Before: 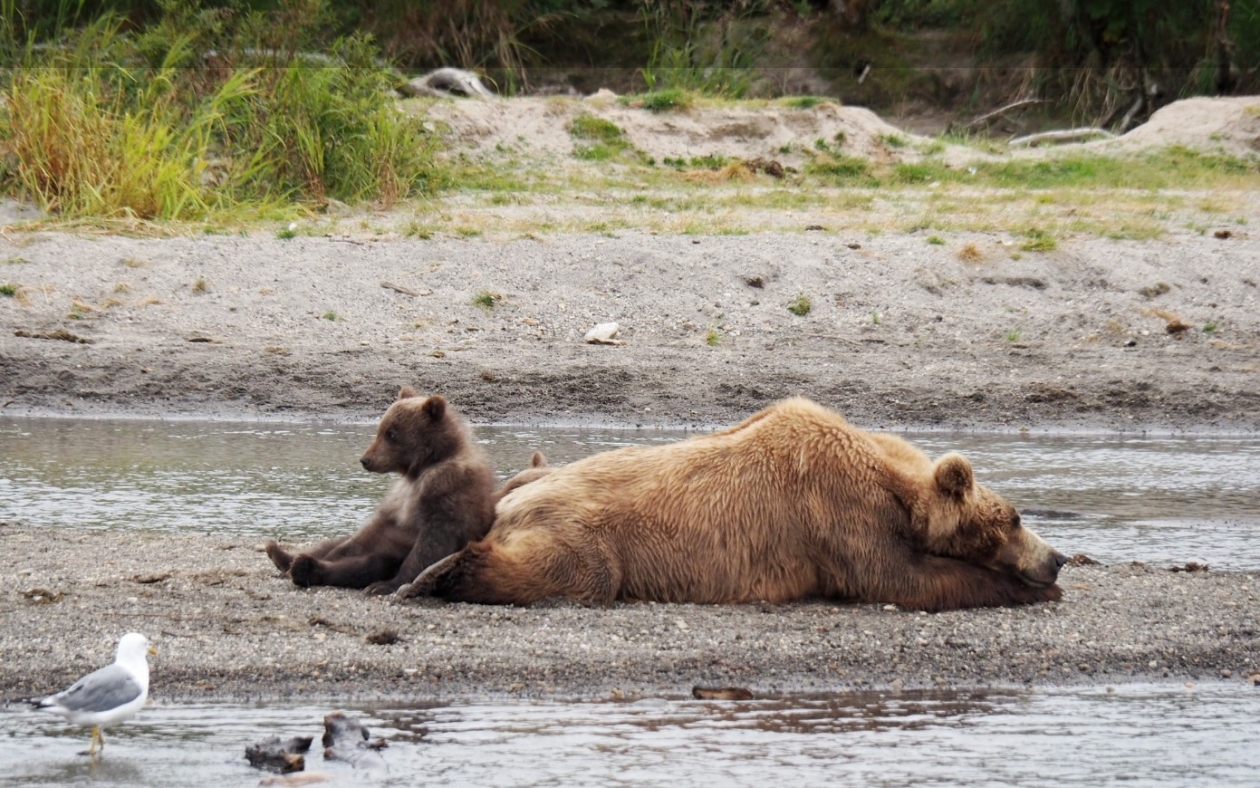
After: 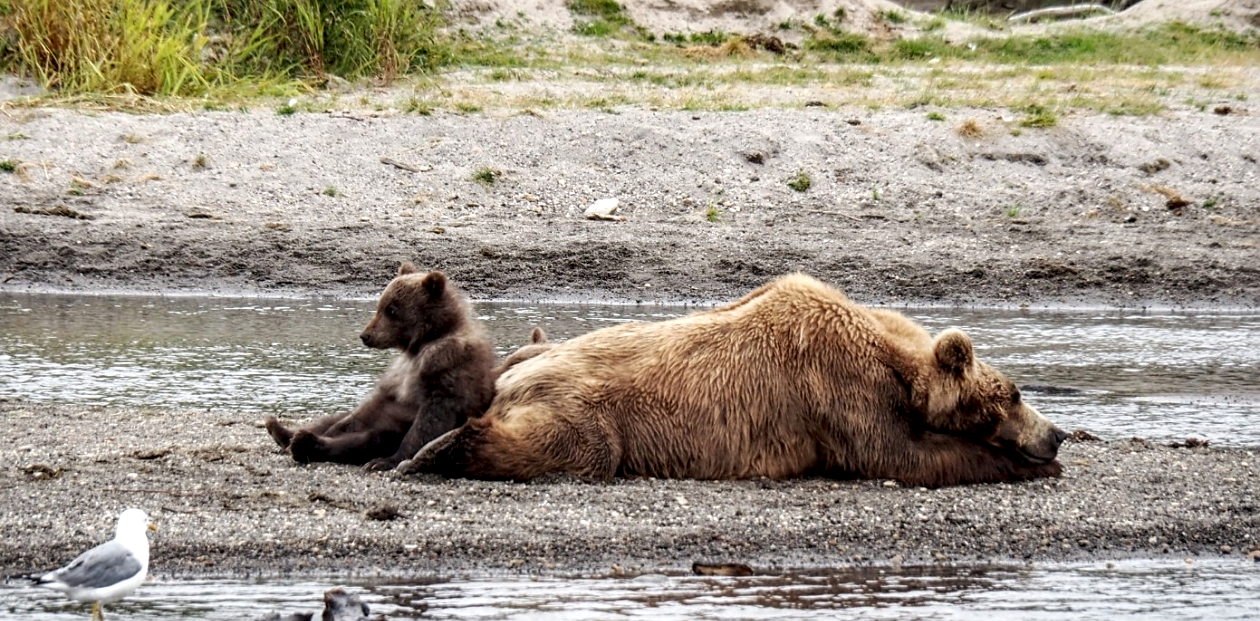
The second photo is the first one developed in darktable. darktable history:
crop and rotate: top 15.82%, bottom 5.317%
exposure: compensate exposure bias true, compensate highlight preservation false
local contrast: detail 160%
sharpen: radius 1.816, amount 0.391, threshold 1.627
